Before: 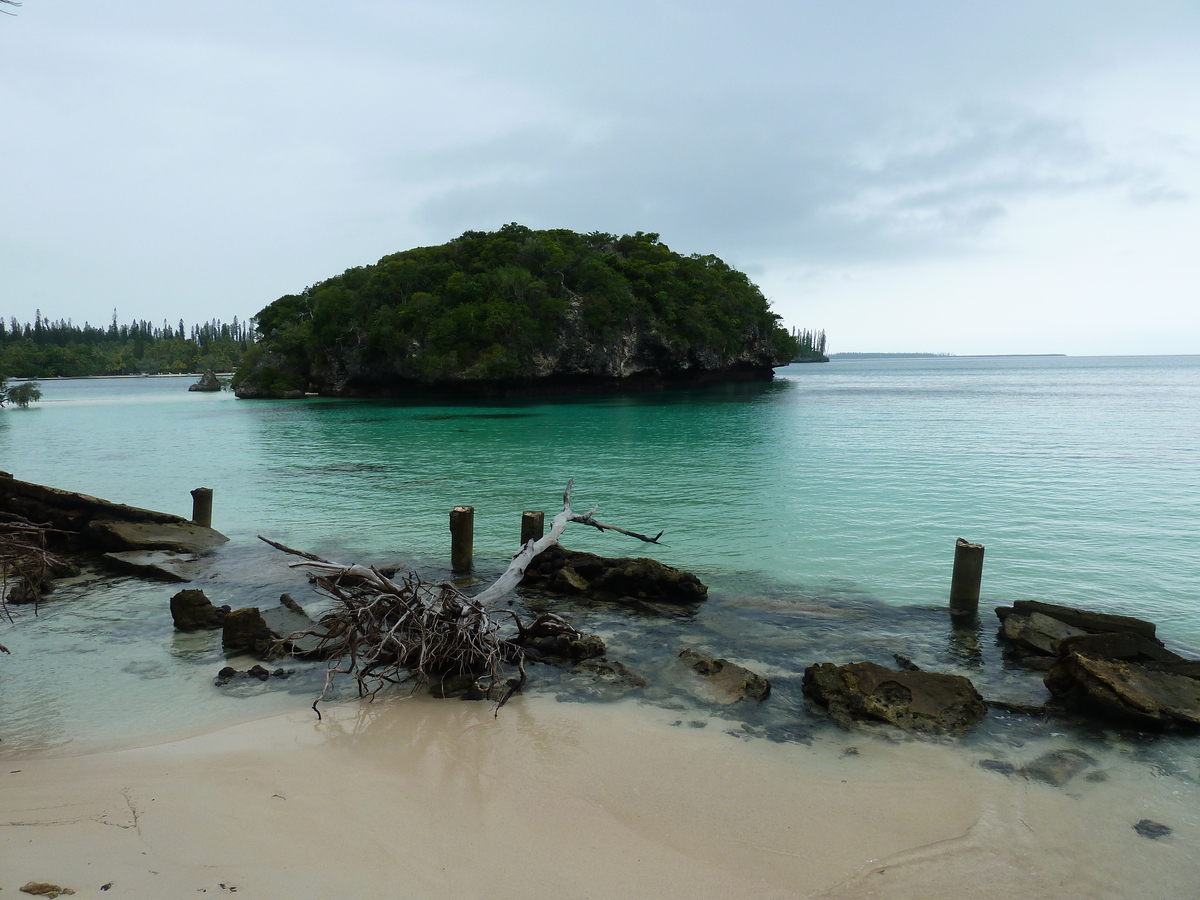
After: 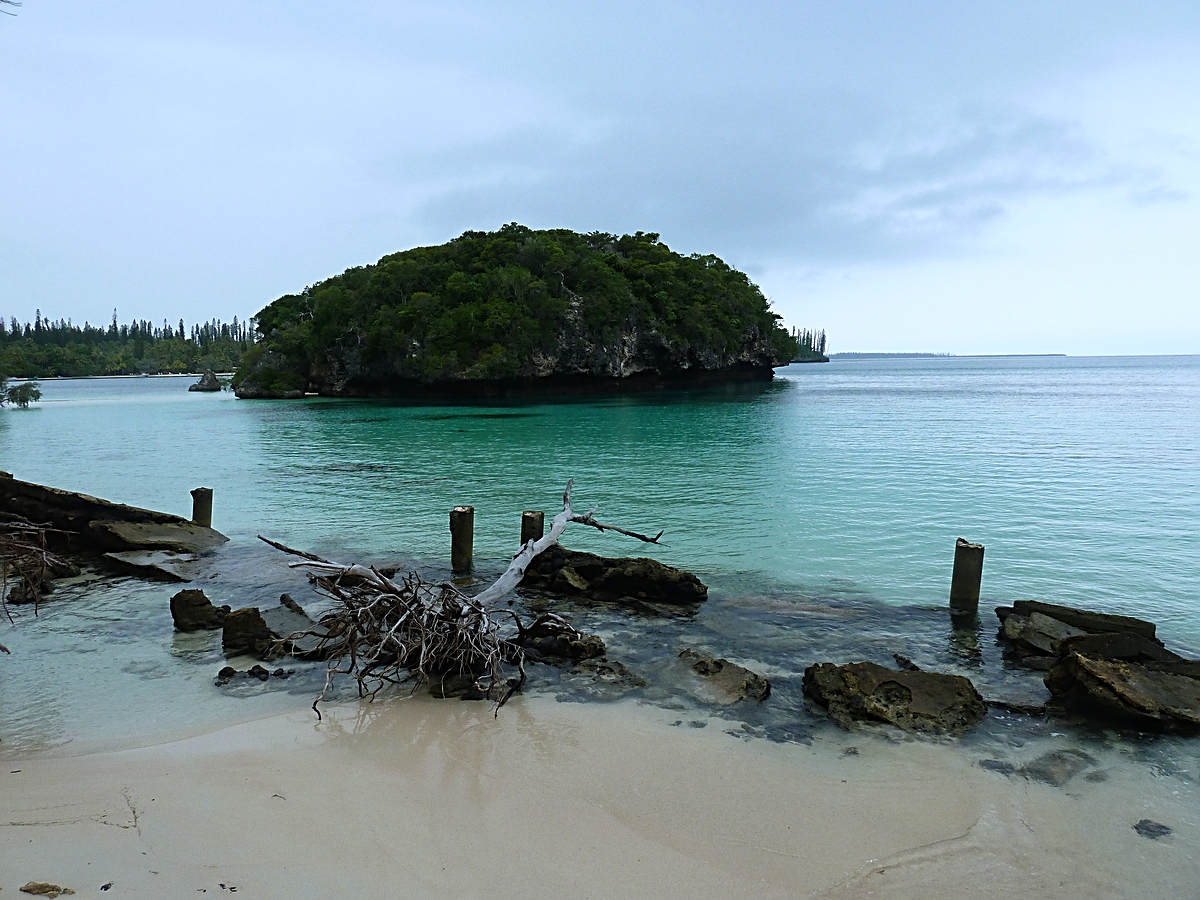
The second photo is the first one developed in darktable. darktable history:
sharpen: radius 2.543, amount 0.636
grain: coarseness 14.57 ISO, strength 8.8%
white balance: red 0.954, blue 1.079
